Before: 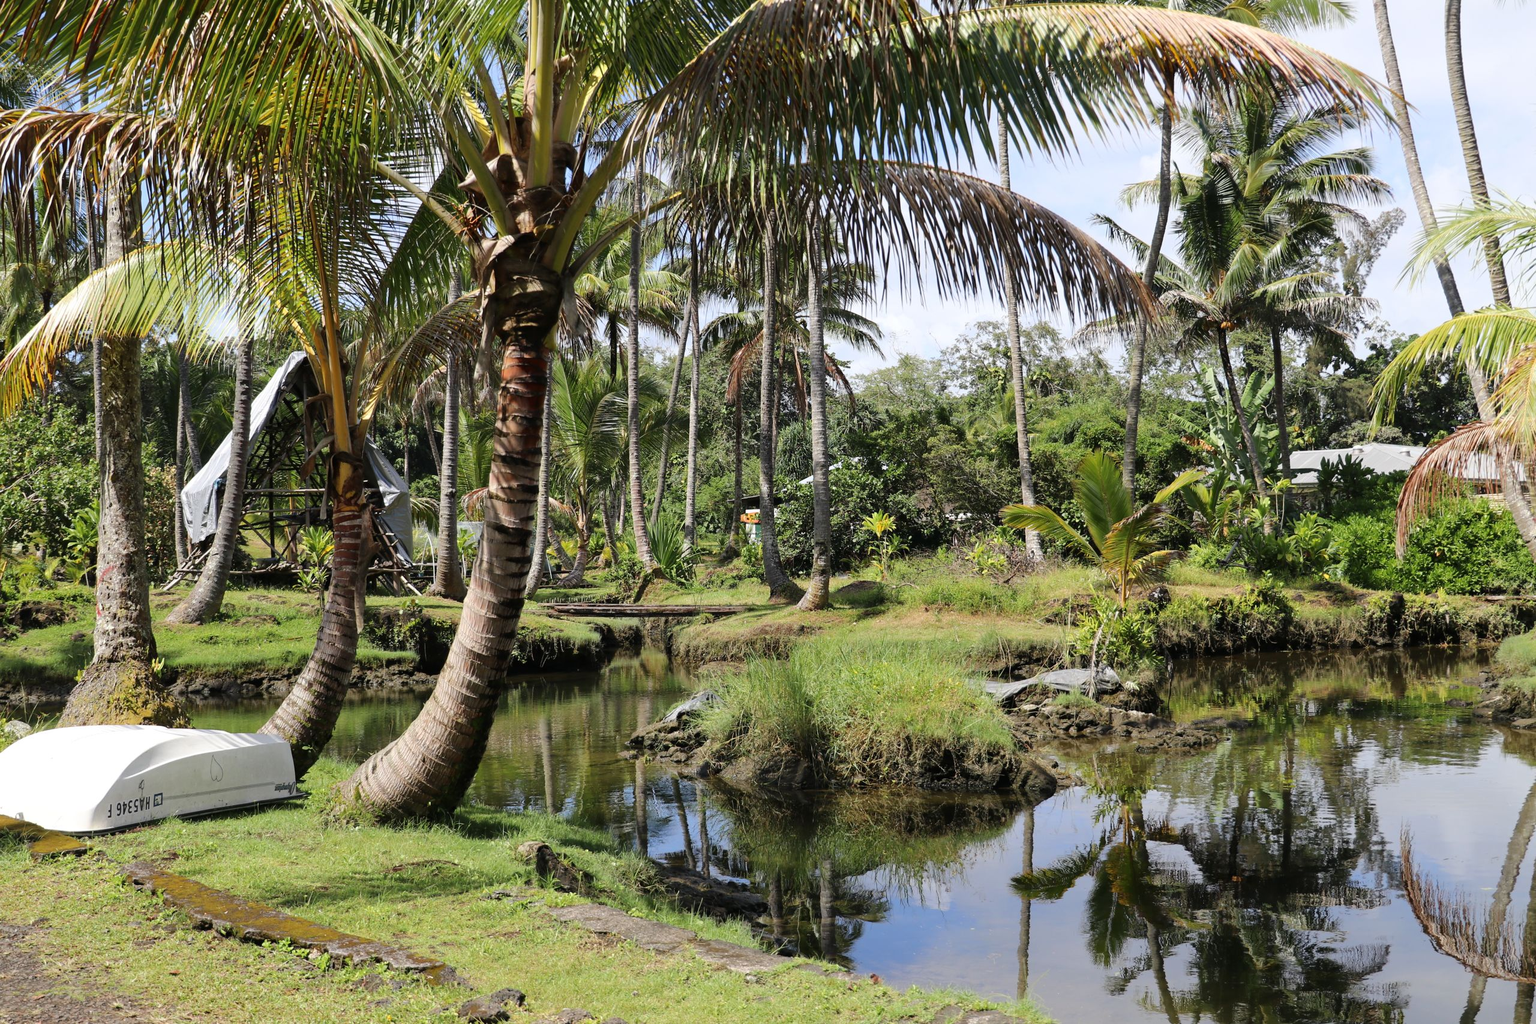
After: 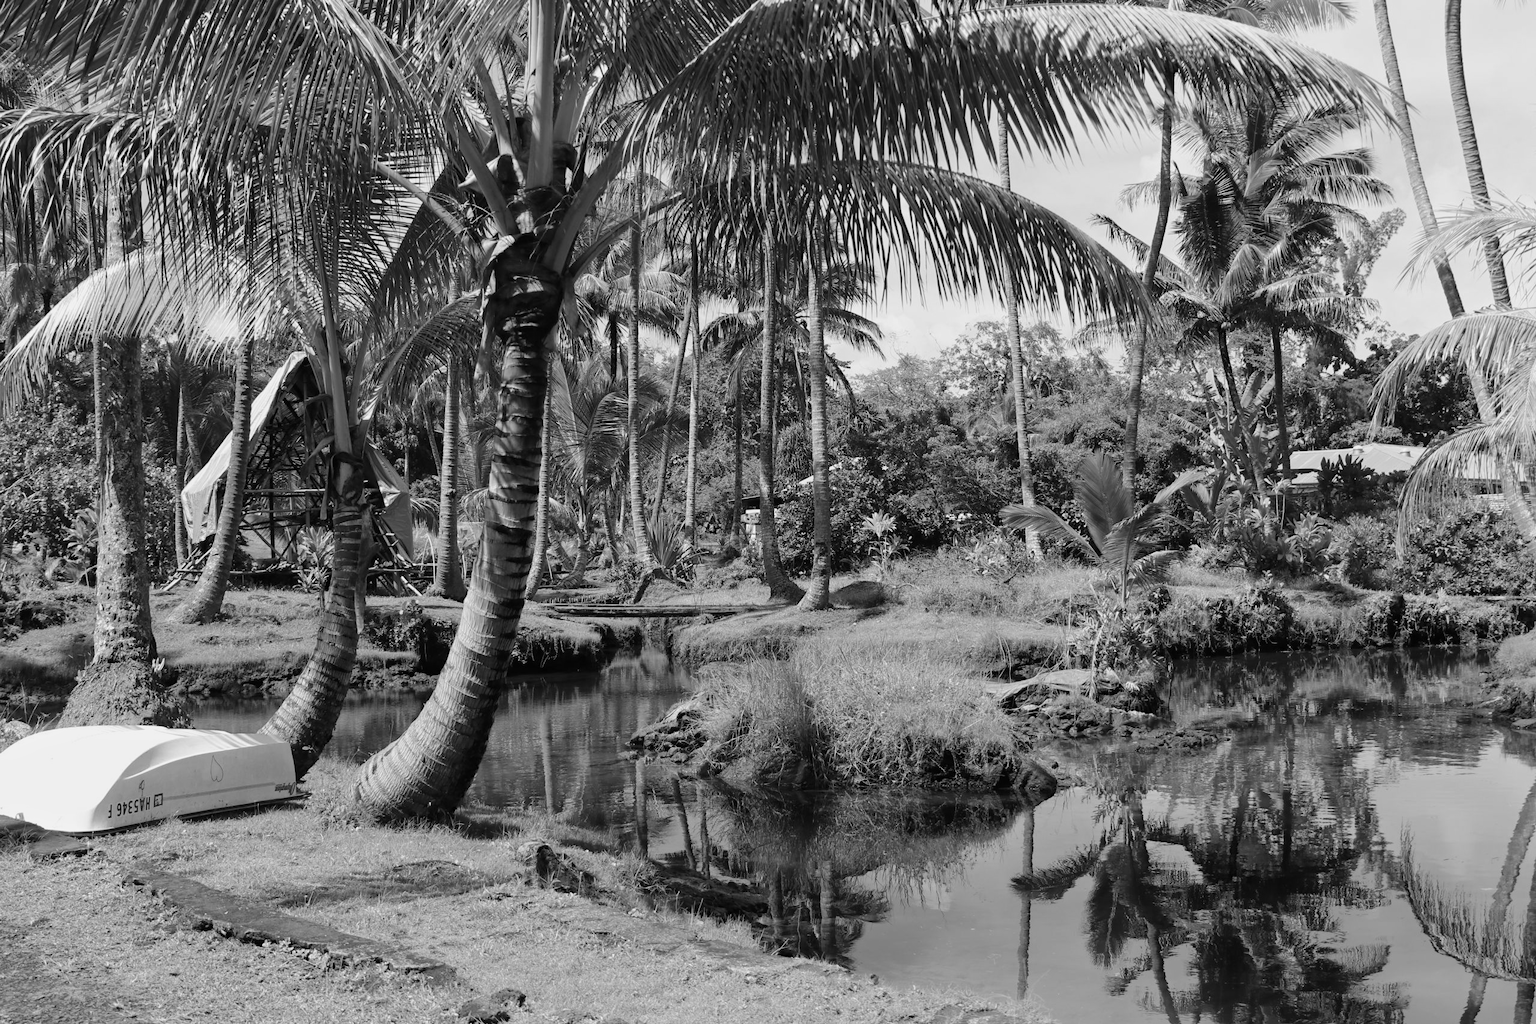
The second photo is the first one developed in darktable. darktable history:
color balance rgb: linear chroma grading › shadows 19.44%, linear chroma grading › highlights 3.42%, linear chroma grading › mid-tones 10.16%
monochrome: a -71.75, b 75.82
